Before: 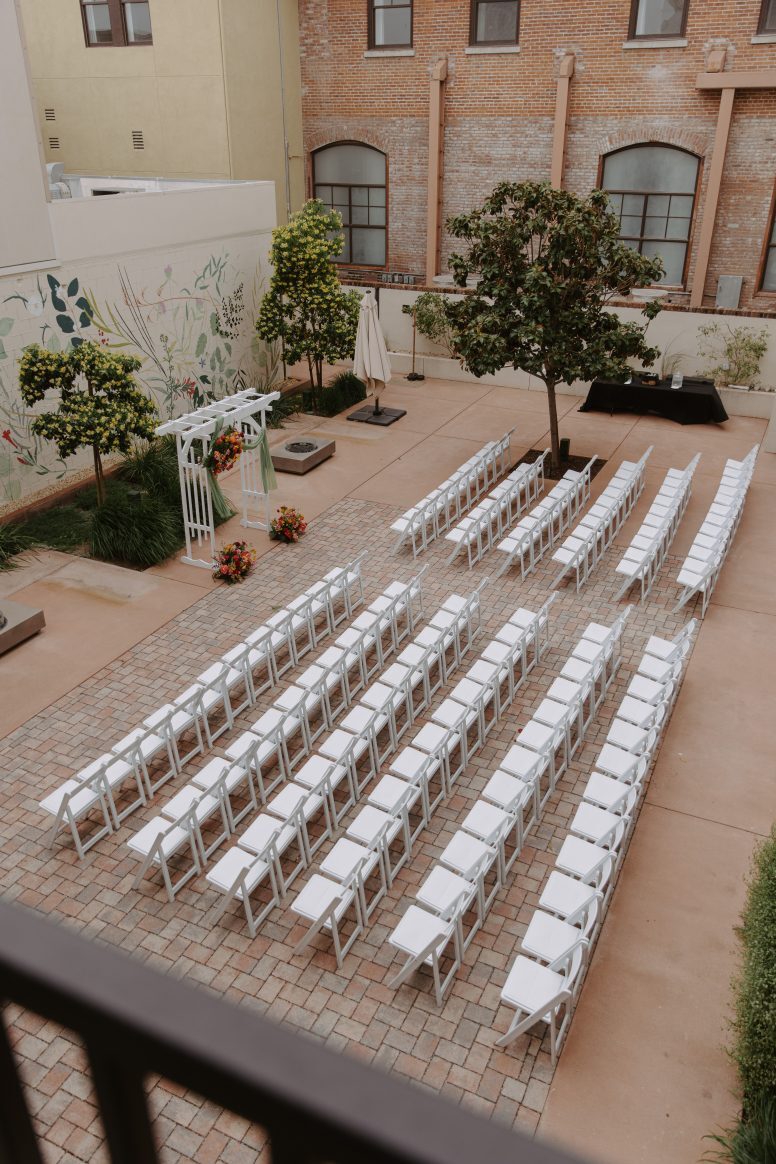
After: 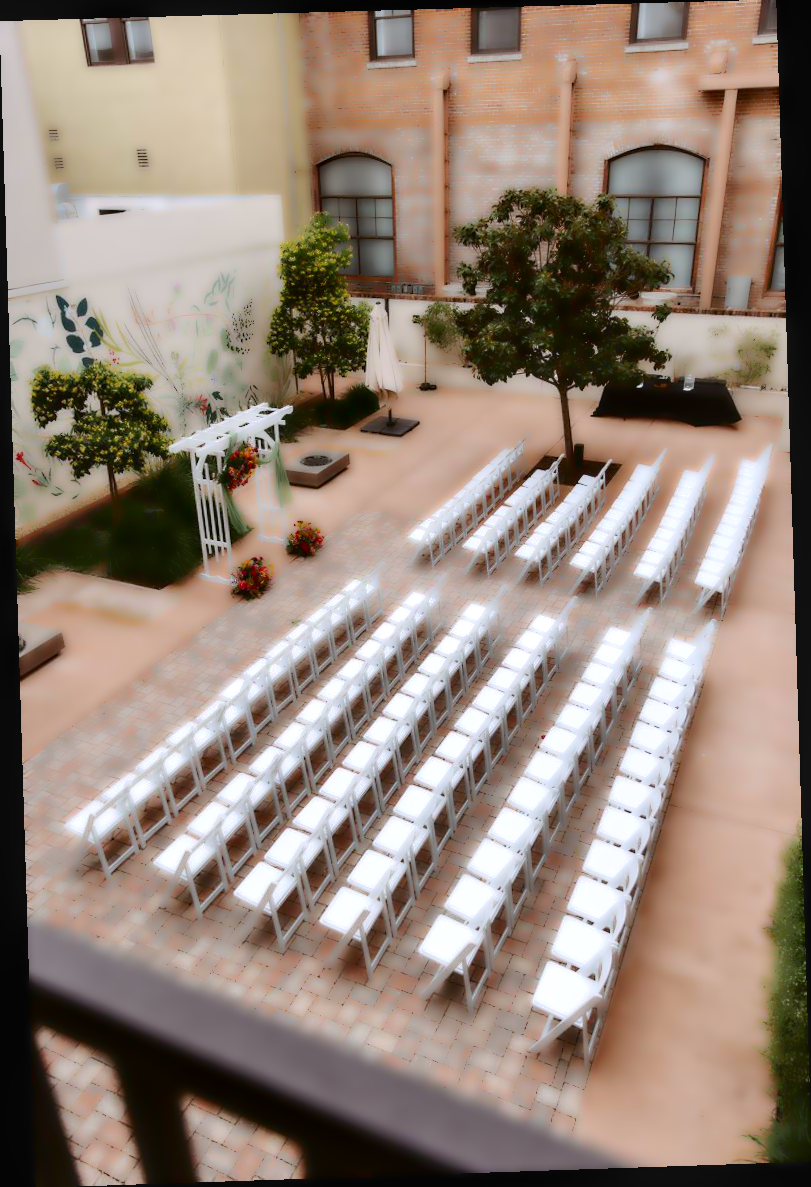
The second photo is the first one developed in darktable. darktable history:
contrast brightness saturation: contrast 0.21, brightness -0.11, saturation 0.21
rotate and perspective: rotation -1.77°, lens shift (horizontal) 0.004, automatic cropping off
shadows and highlights: radius 108.52, shadows 23.73, highlights -59.32, low approximation 0.01, soften with gaussian
local contrast: on, module defaults
lowpass: radius 4, soften with bilateral filter, unbound 0
exposure: black level correction 0, exposure 0.7 EV, compensate exposure bias true, compensate highlight preservation false
white balance: red 0.98, blue 1.034
